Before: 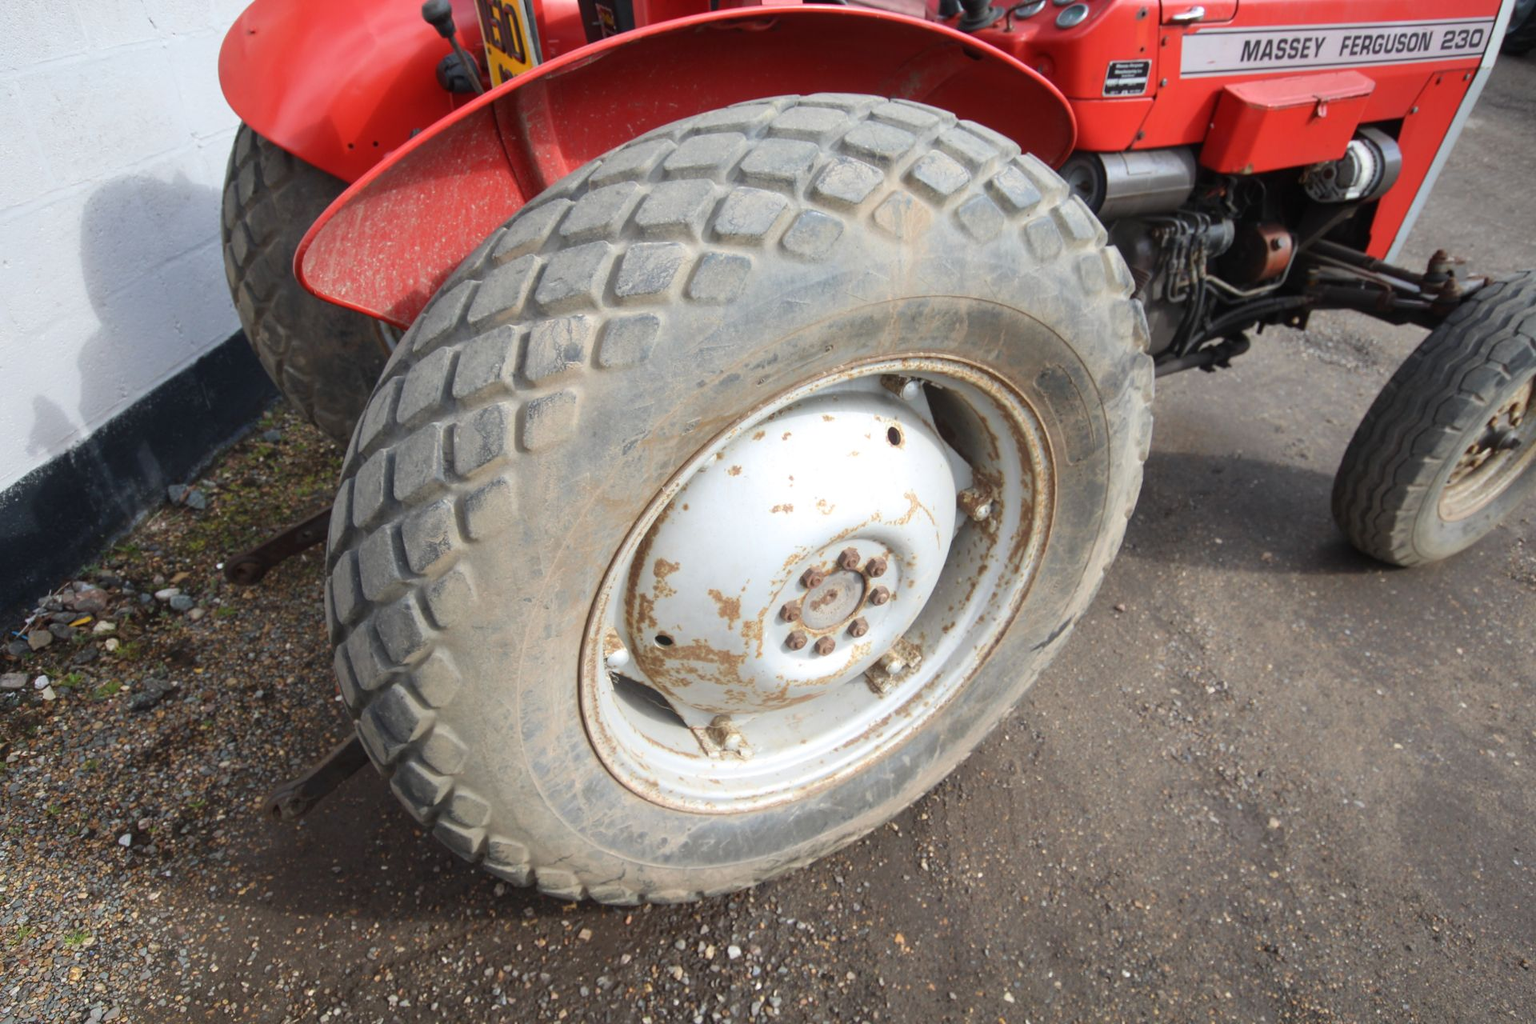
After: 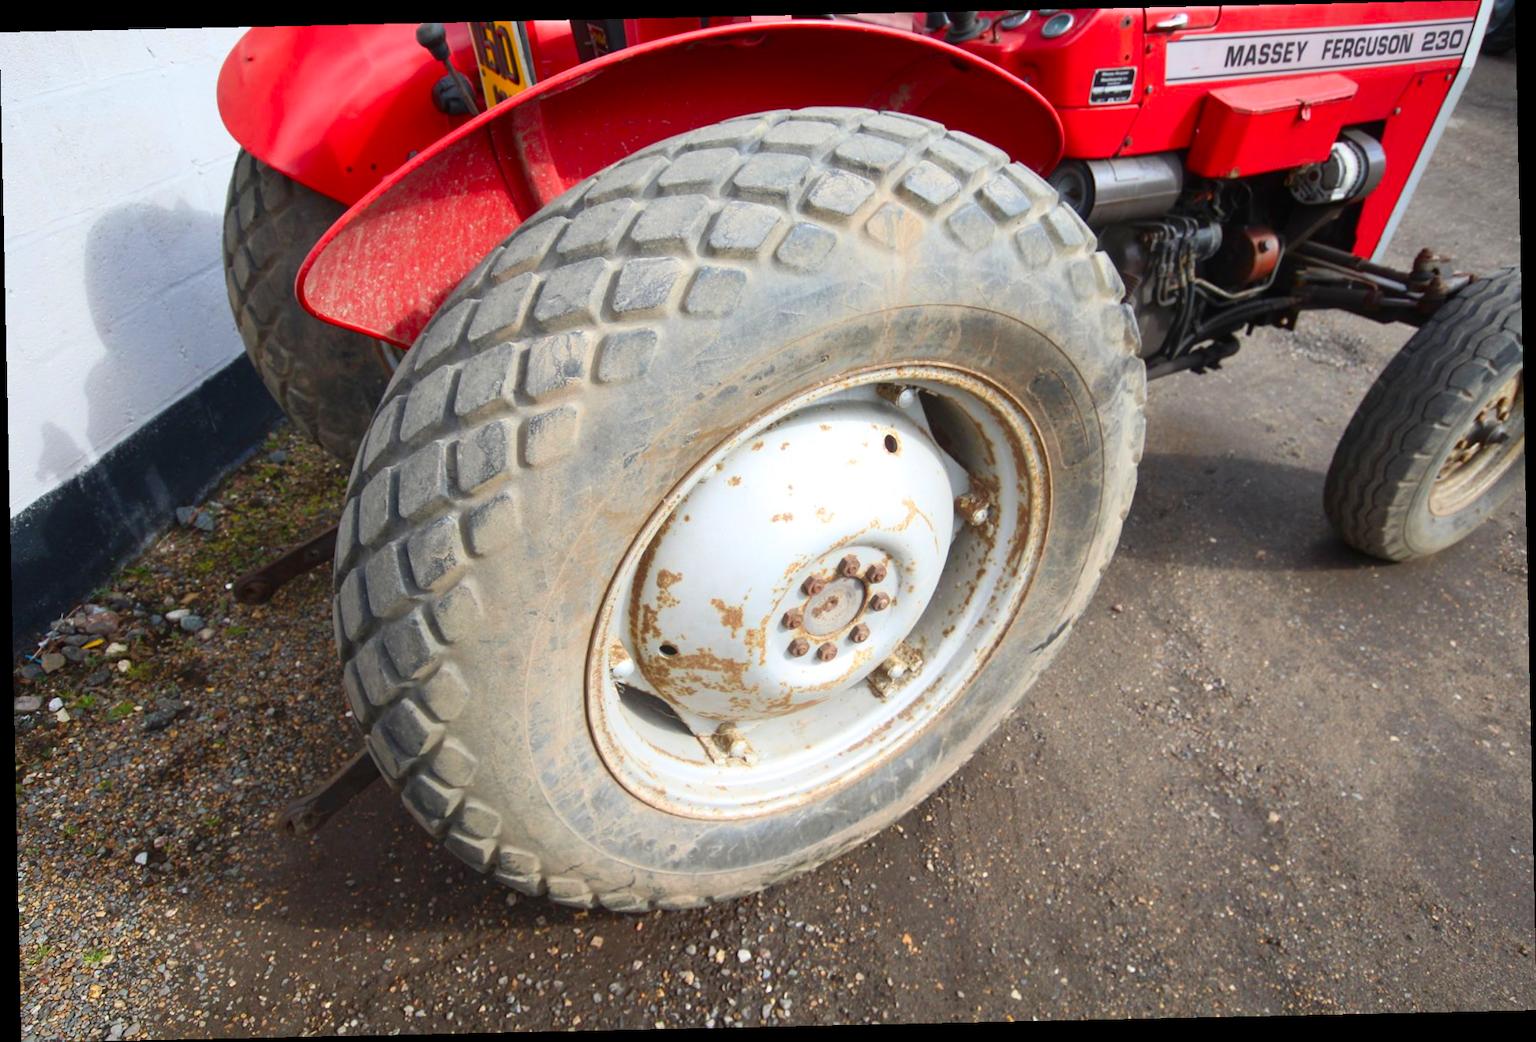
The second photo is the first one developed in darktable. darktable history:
contrast brightness saturation: contrast 0.18, saturation 0.3
rotate and perspective: rotation -1.24°, automatic cropping off
rgb curve: curves: ch0 [(0, 0) (0.053, 0.068) (0.122, 0.128) (1, 1)]
